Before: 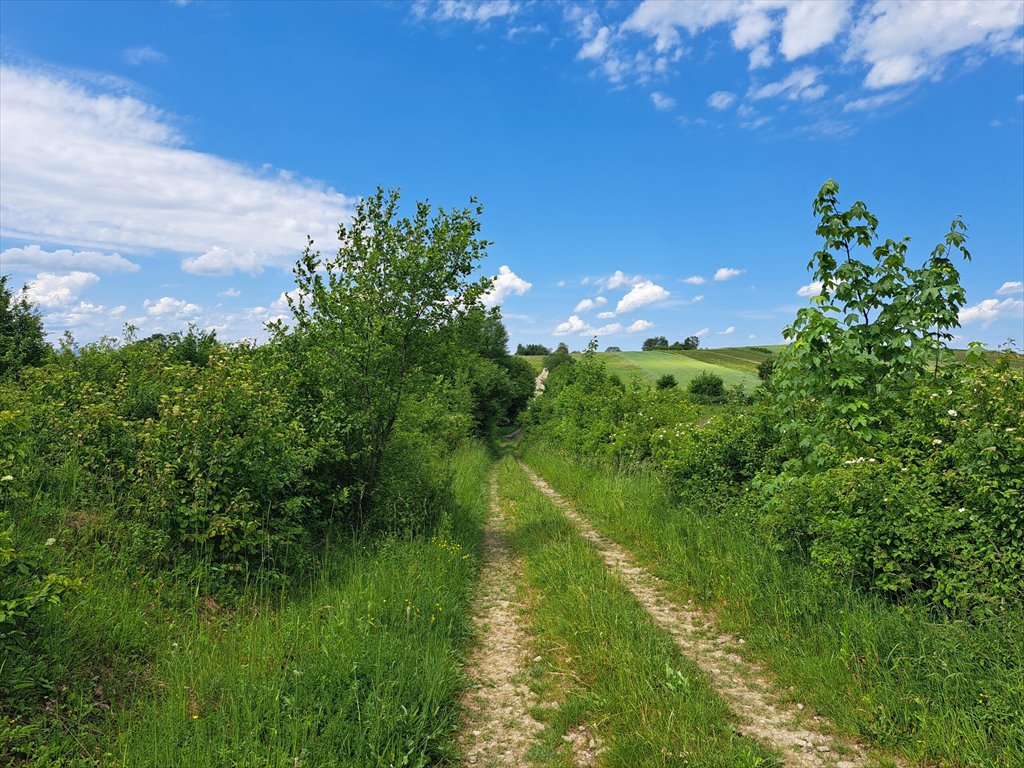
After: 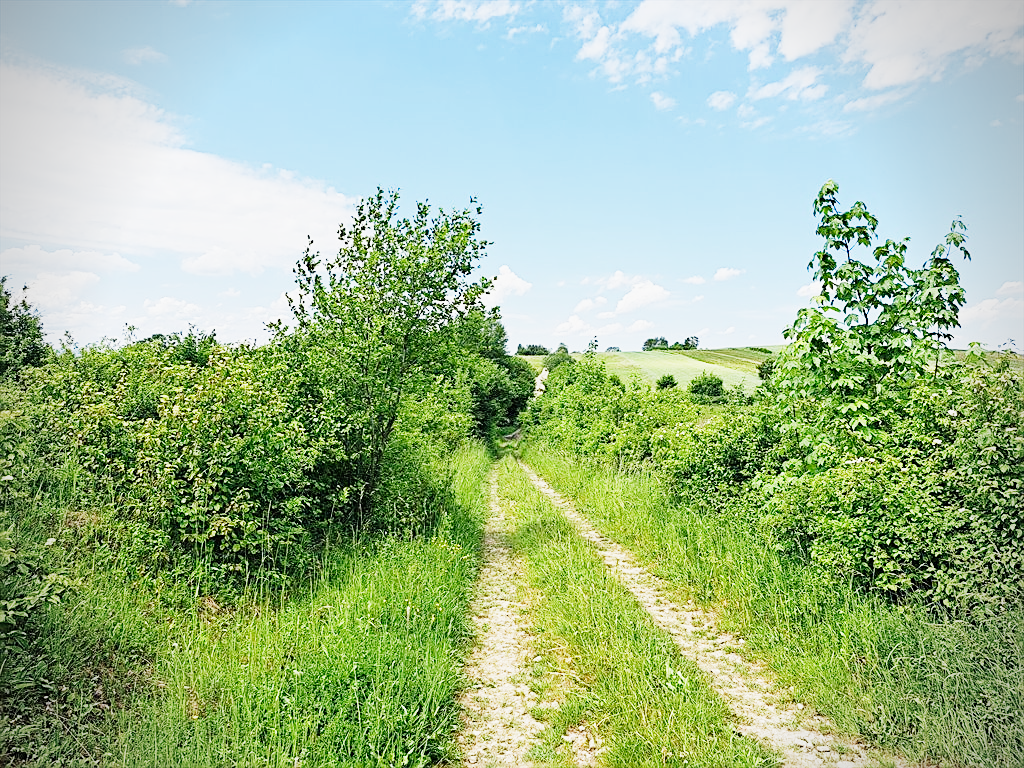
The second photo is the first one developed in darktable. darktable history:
exposure: black level correction 0, exposure 1.75 EV, compensate exposure bias true, compensate highlight preservation false
sigmoid: contrast 1.7, skew -0.2, preserve hue 0%, red attenuation 0.1, red rotation 0.035, green attenuation 0.1, green rotation -0.017, blue attenuation 0.15, blue rotation -0.052, base primaries Rec2020
vignetting: on, module defaults
sharpen: amount 0.55
